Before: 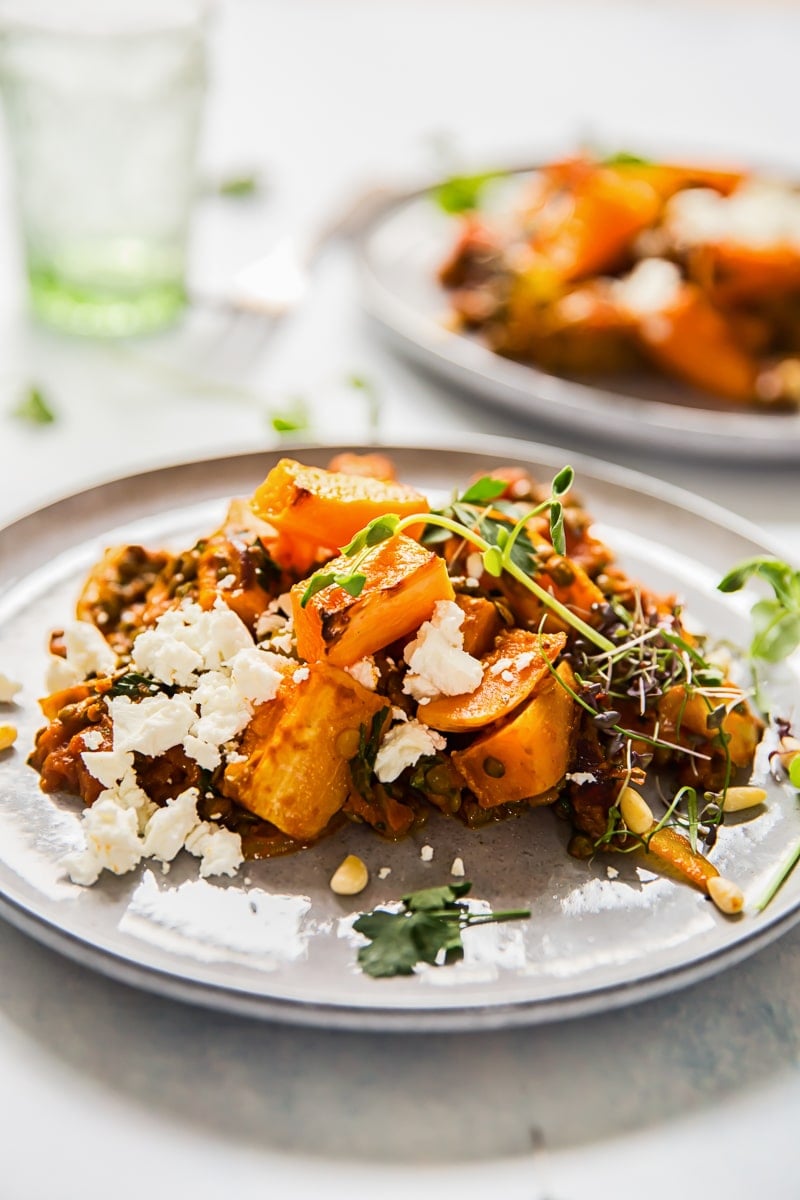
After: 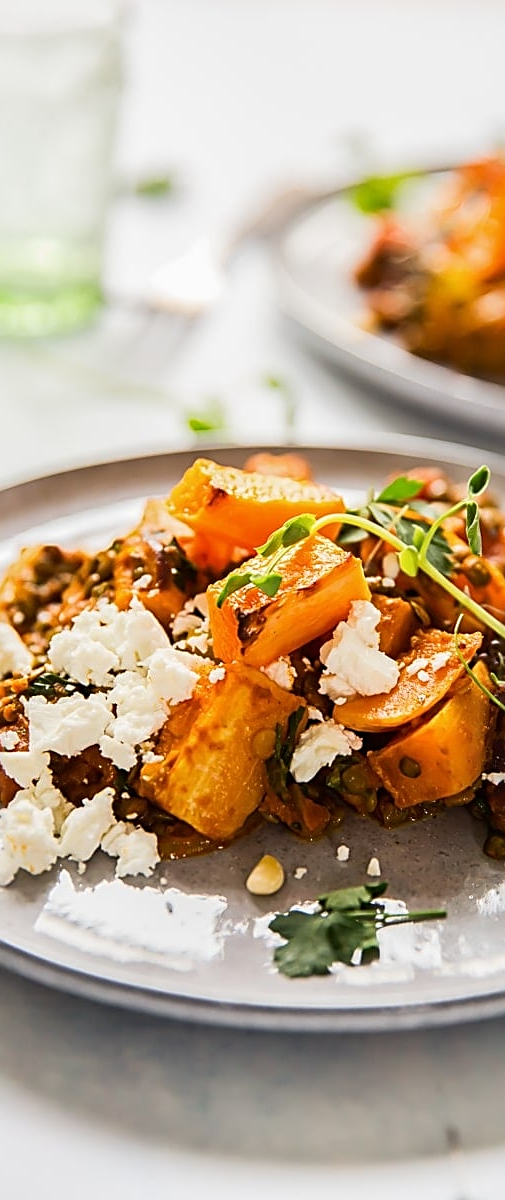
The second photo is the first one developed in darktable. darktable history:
crop: left 10.53%, right 26.317%
sharpen: on, module defaults
